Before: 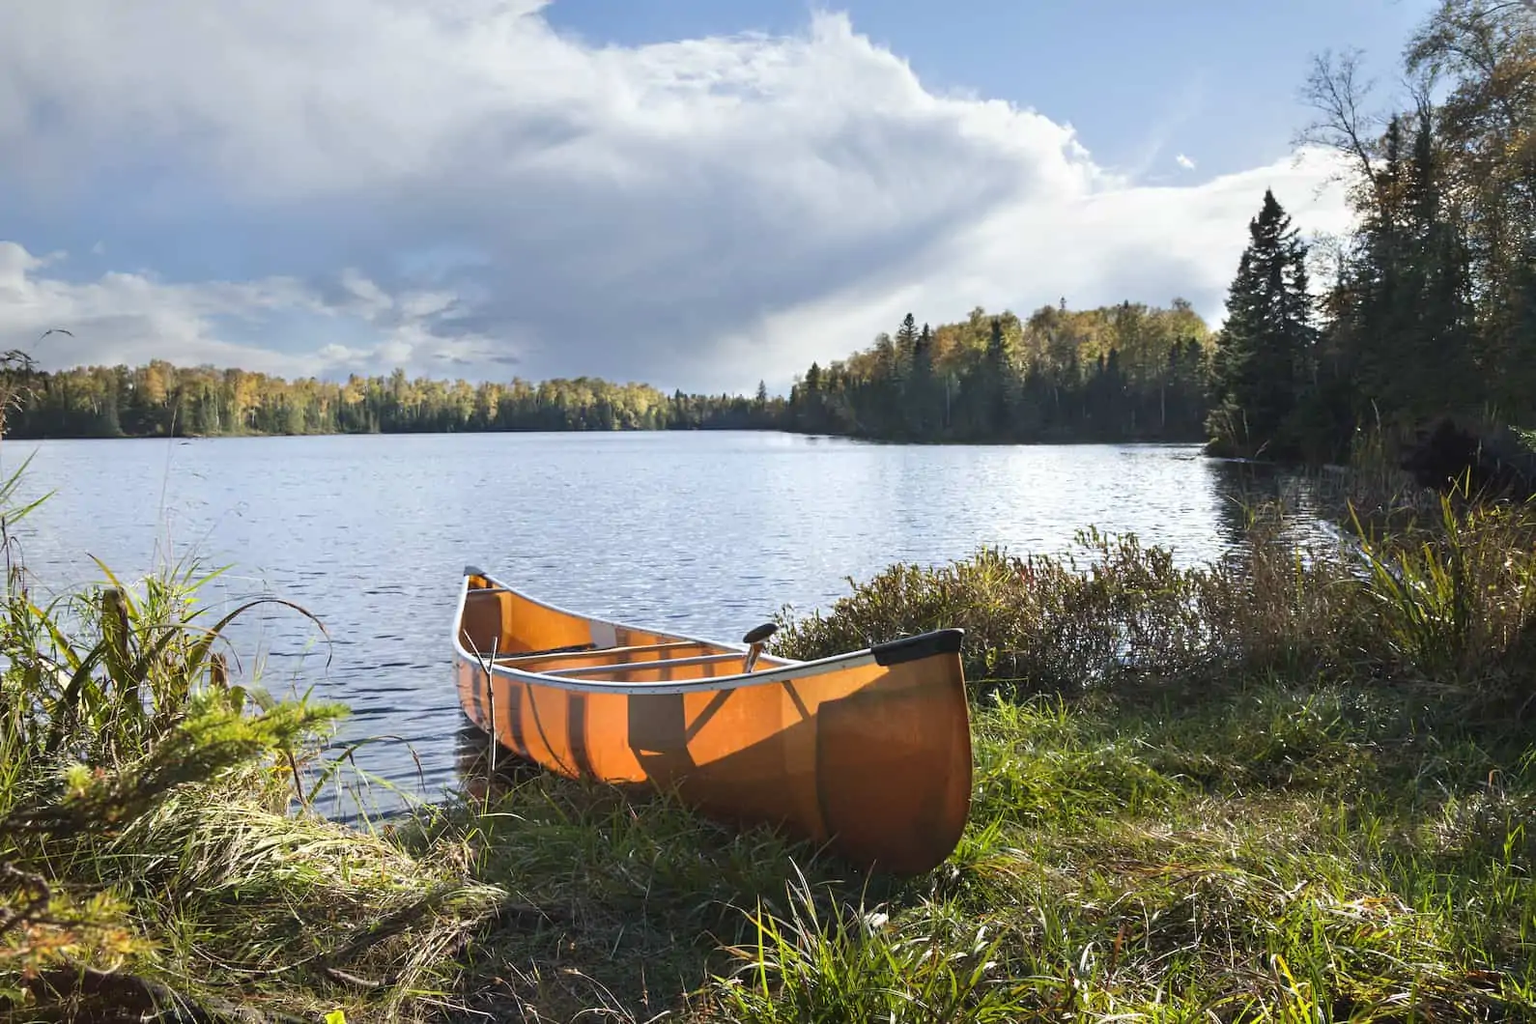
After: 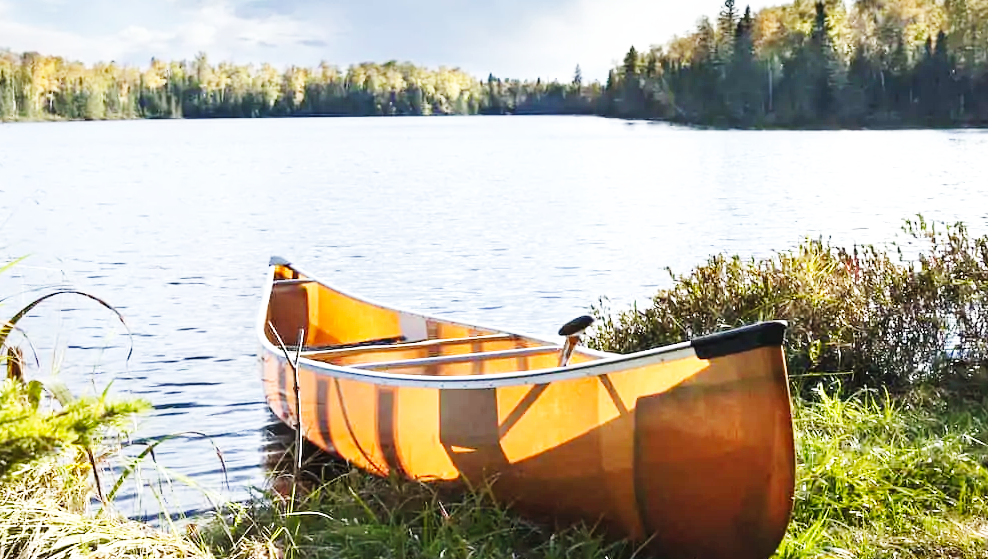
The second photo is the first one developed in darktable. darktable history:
base curve: curves: ch0 [(0, 0.003) (0.001, 0.002) (0.006, 0.004) (0.02, 0.022) (0.048, 0.086) (0.094, 0.234) (0.162, 0.431) (0.258, 0.629) (0.385, 0.8) (0.548, 0.918) (0.751, 0.988) (1, 1)], preserve colors none
contrast equalizer: octaves 7, y [[0.6 ×6], [0.55 ×6], [0 ×6], [0 ×6], [0 ×6]], mix 0.14
crop: left 13.33%, top 31.133%, right 24.498%, bottom 16.09%
